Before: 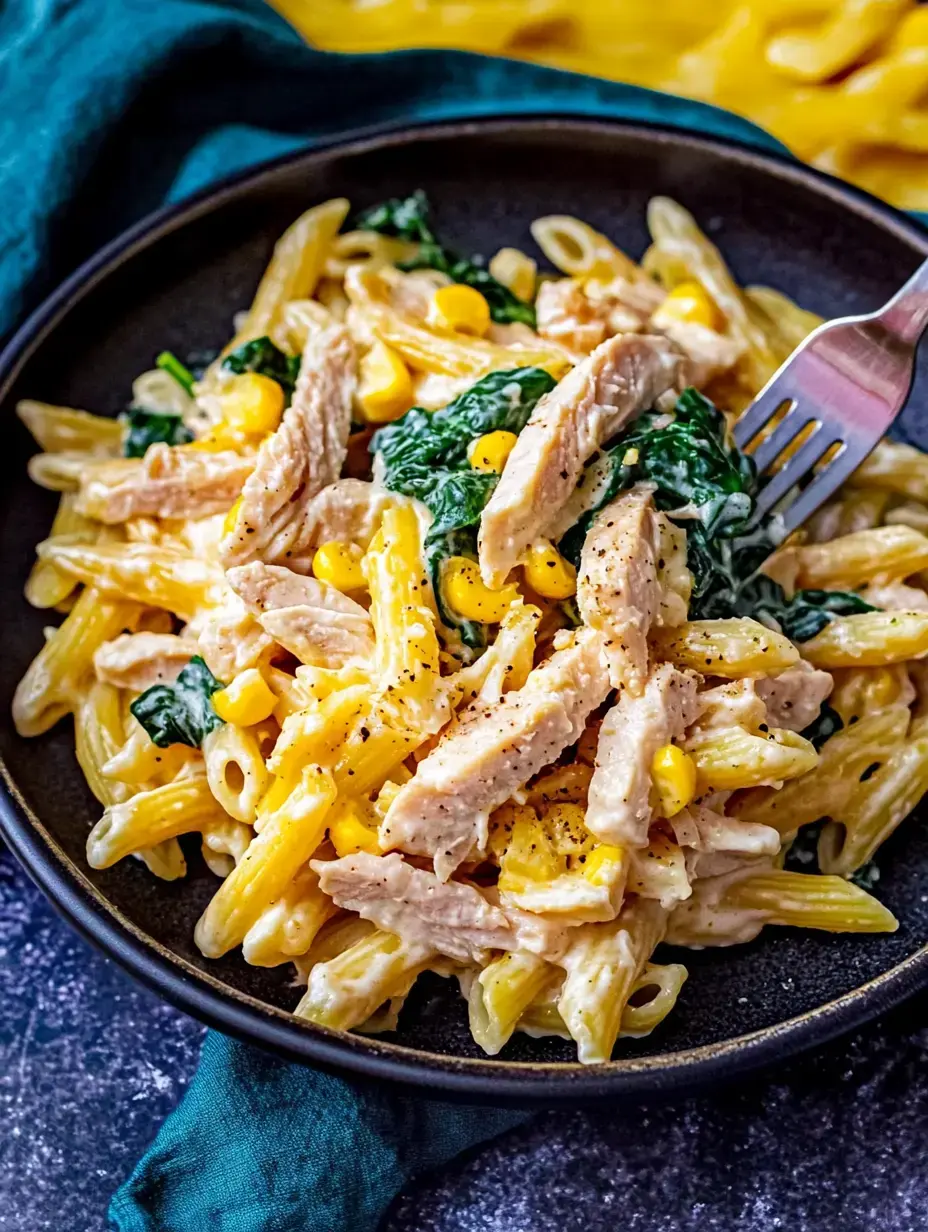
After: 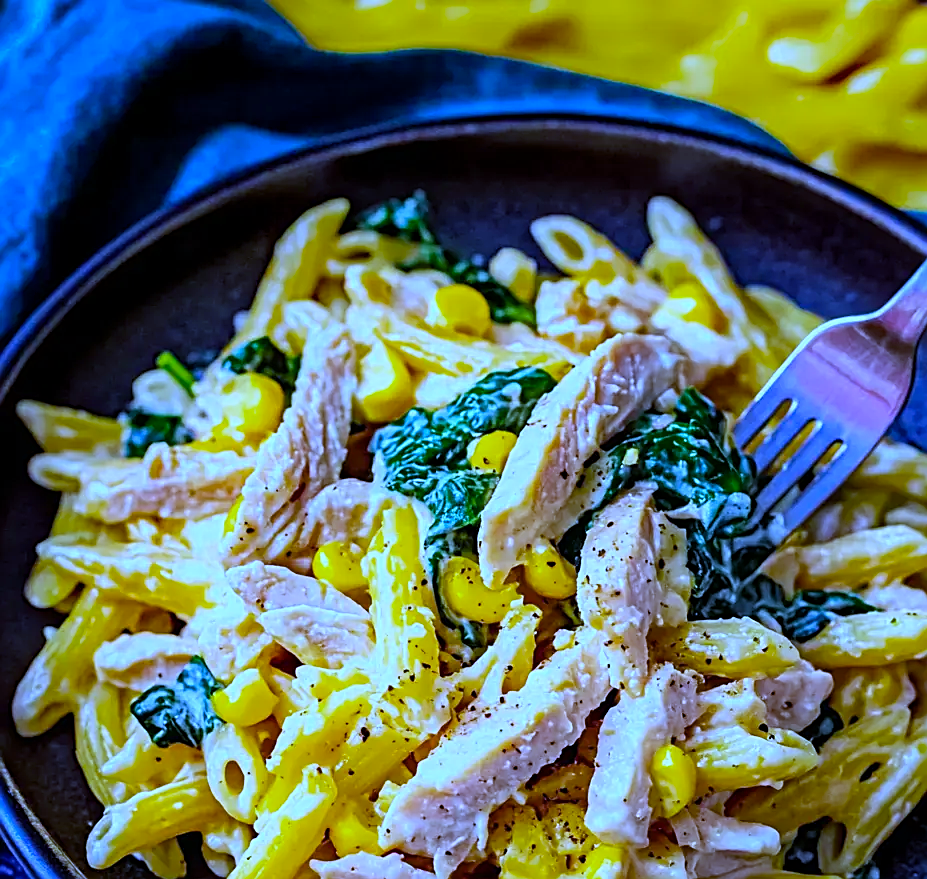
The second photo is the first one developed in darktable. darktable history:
crop: bottom 28.576%
white balance: red 0.766, blue 1.537
sharpen: on, module defaults
color balance rgb: perceptual saturation grading › global saturation 34.05%, global vibrance 5.56%
